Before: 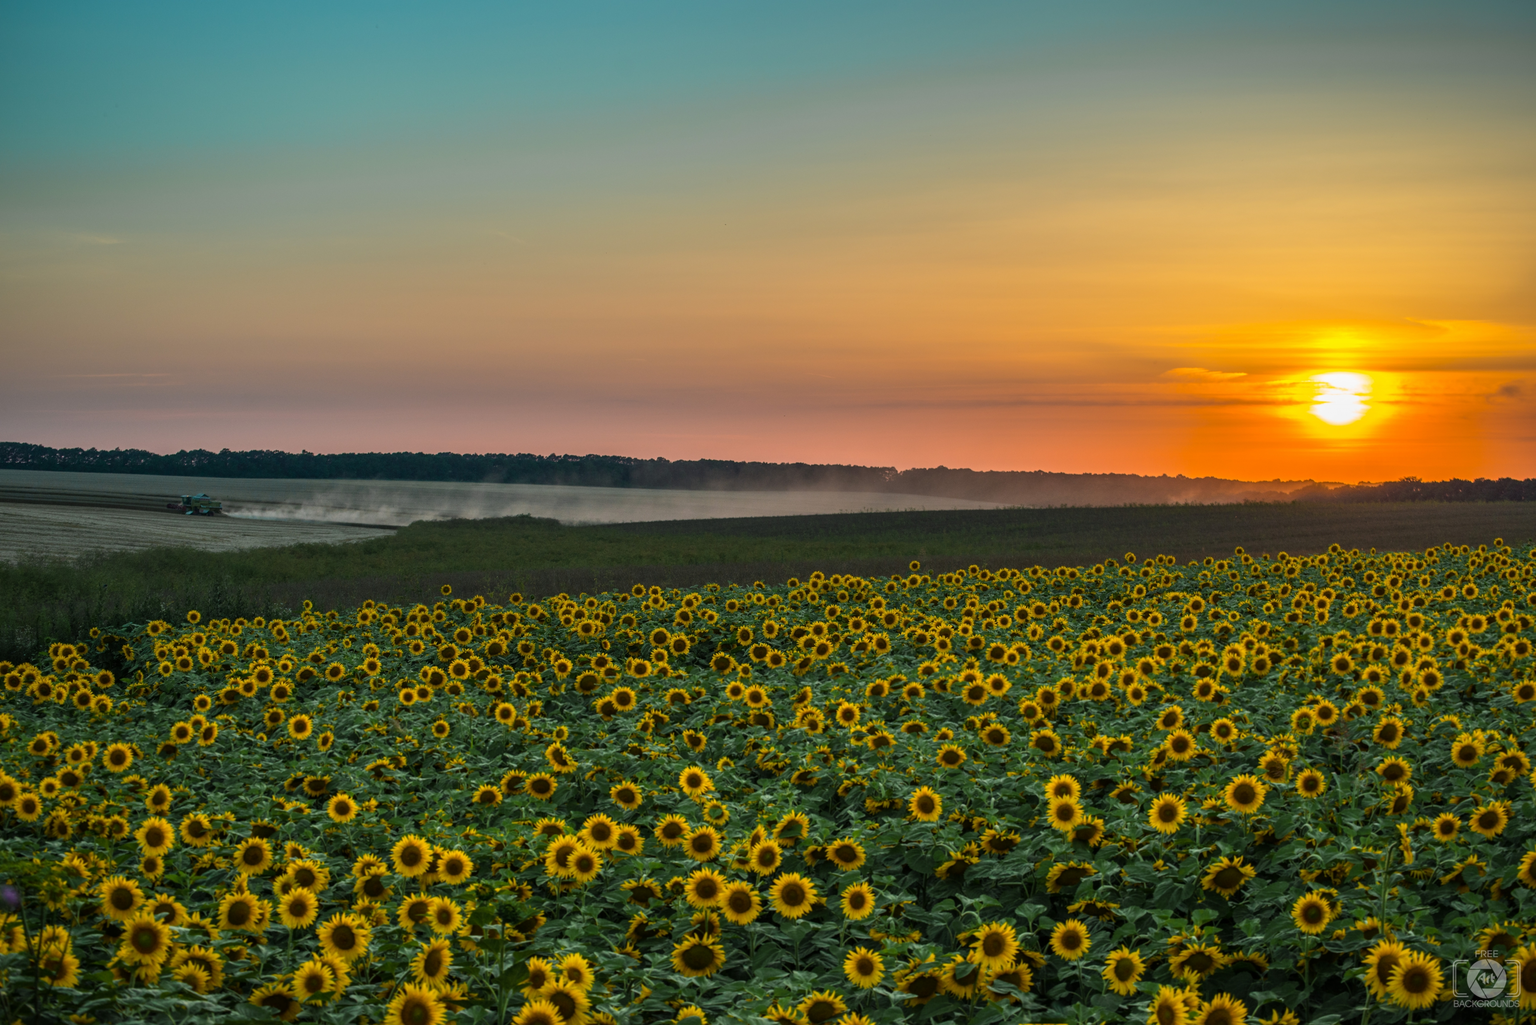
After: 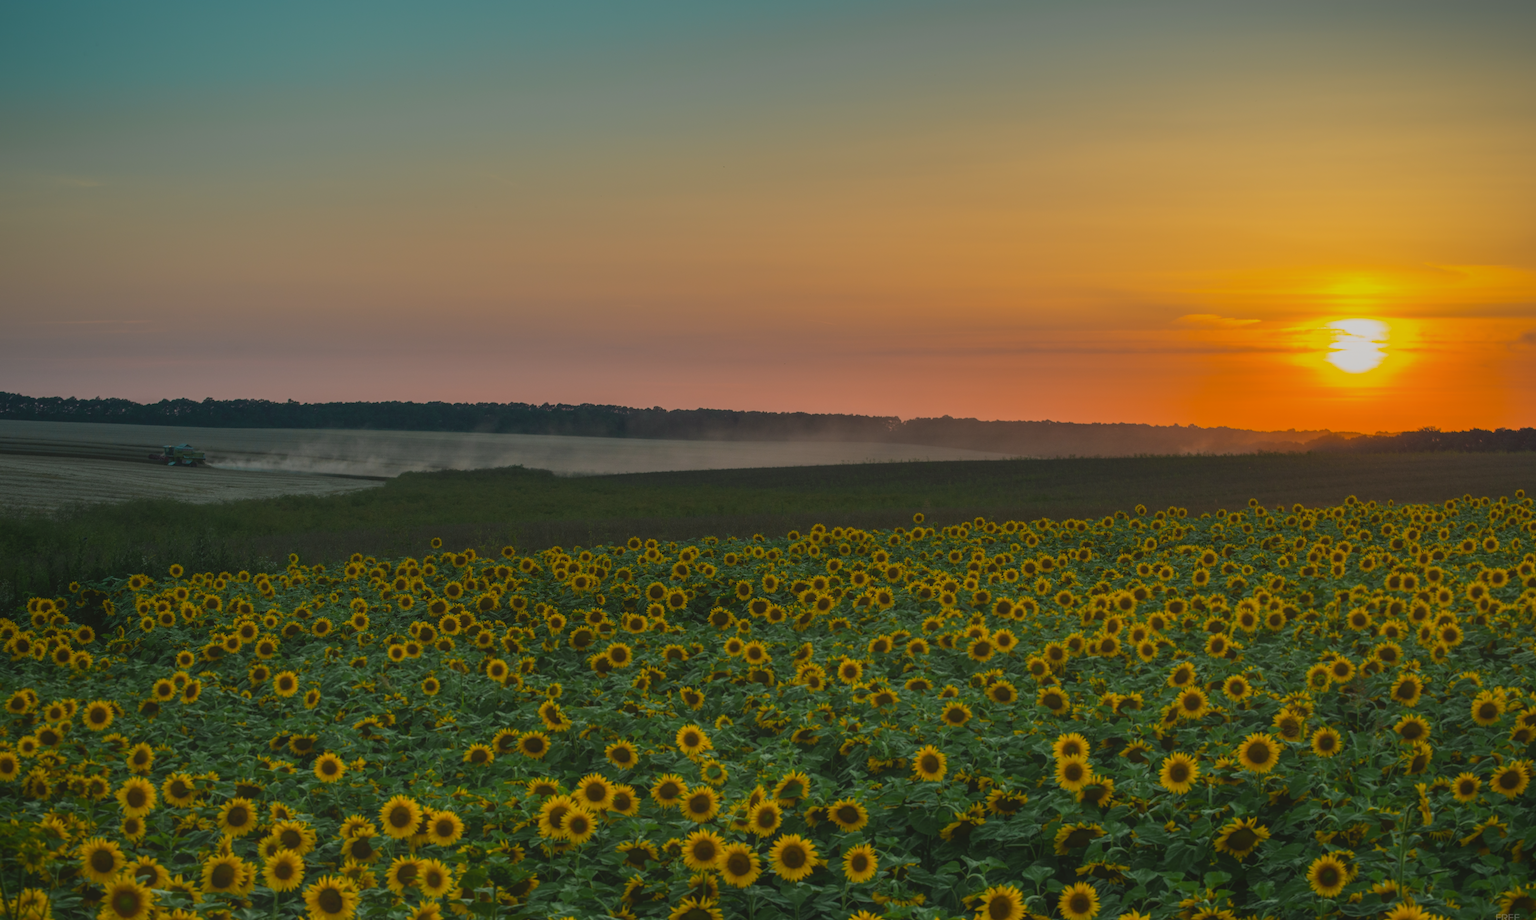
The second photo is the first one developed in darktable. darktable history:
contrast equalizer: octaves 7, y [[0.6 ×6], [0.55 ×6], [0 ×6], [0 ×6], [0 ×6]], mix -1
graduated density: on, module defaults
crop: left 1.507%, top 6.147%, right 1.379%, bottom 6.637%
